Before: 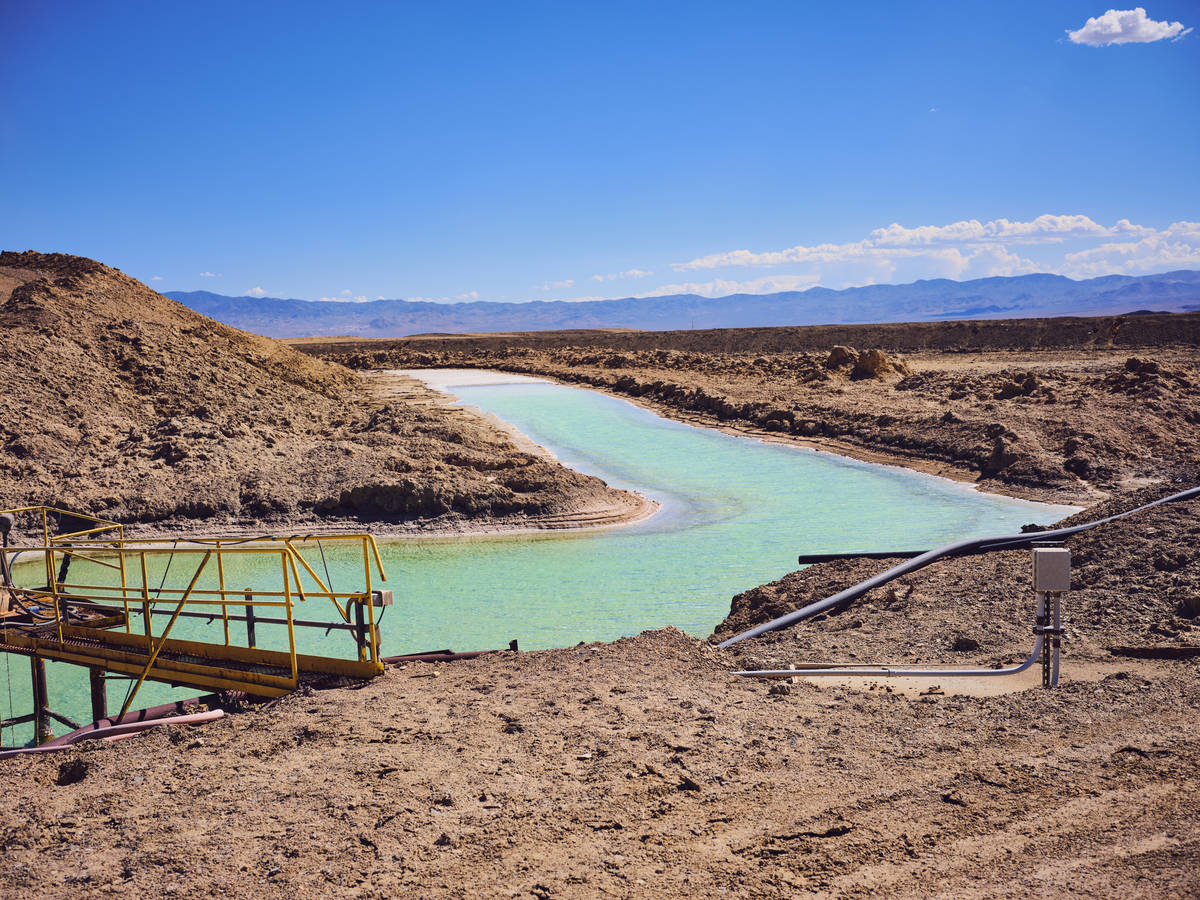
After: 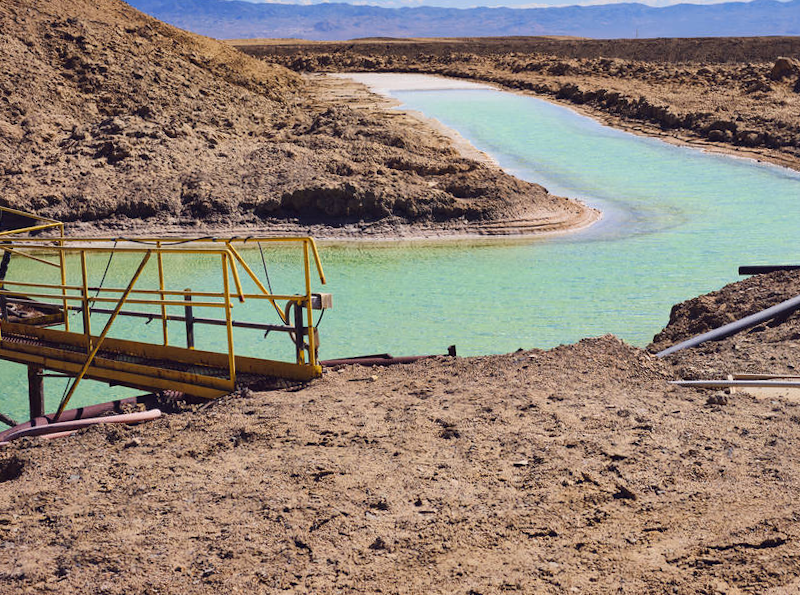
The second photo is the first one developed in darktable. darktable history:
crop and rotate: angle -1.06°, left 3.77%, top 32.191%, right 27.87%
